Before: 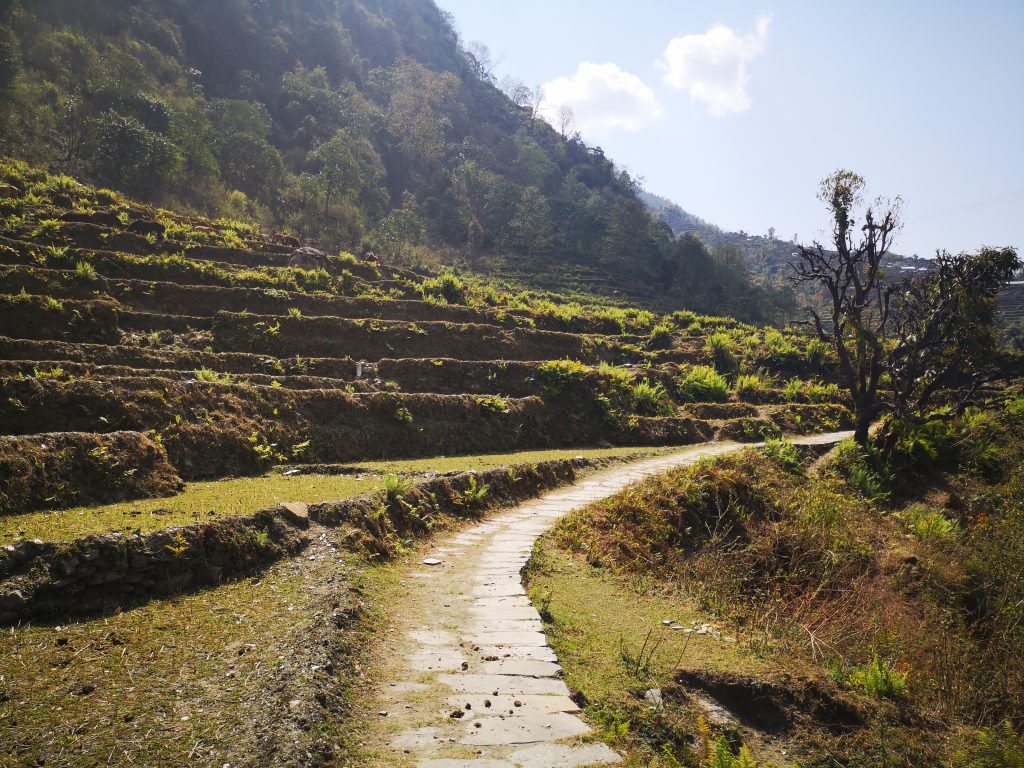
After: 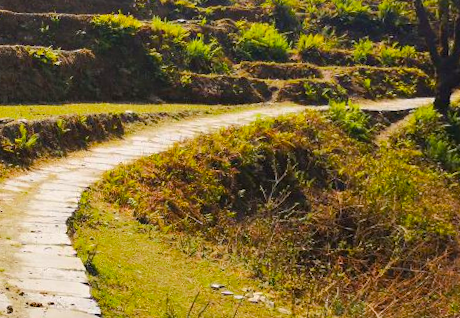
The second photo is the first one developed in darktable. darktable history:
color balance rgb: perceptual saturation grading › global saturation 25%, perceptual brilliance grading › mid-tones 10%, perceptual brilliance grading › shadows 15%, global vibrance 20%
rotate and perspective: rotation 1.69°, lens shift (vertical) -0.023, lens shift (horizontal) -0.291, crop left 0.025, crop right 0.988, crop top 0.092, crop bottom 0.842
crop: left 35.976%, top 45.819%, right 18.162%, bottom 5.807%
haze removal: compatibility mode true, adaptive false
